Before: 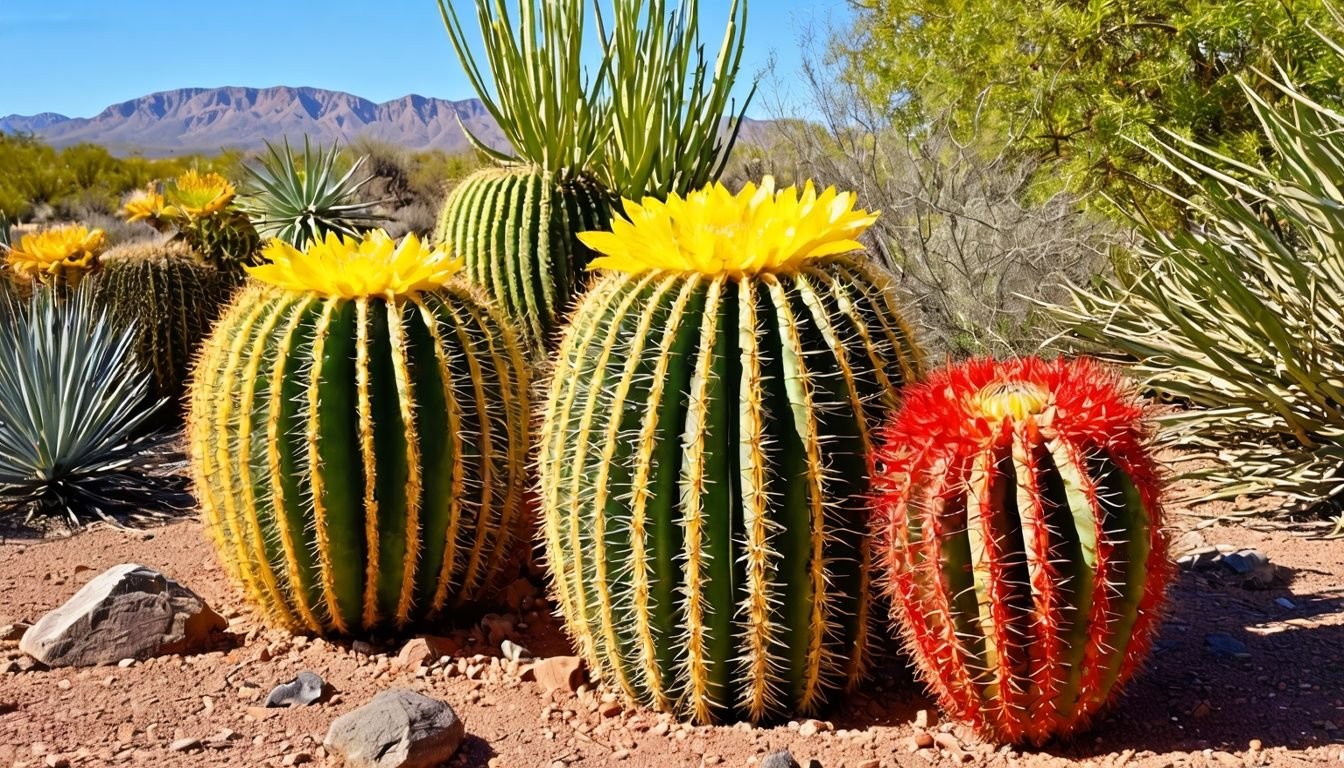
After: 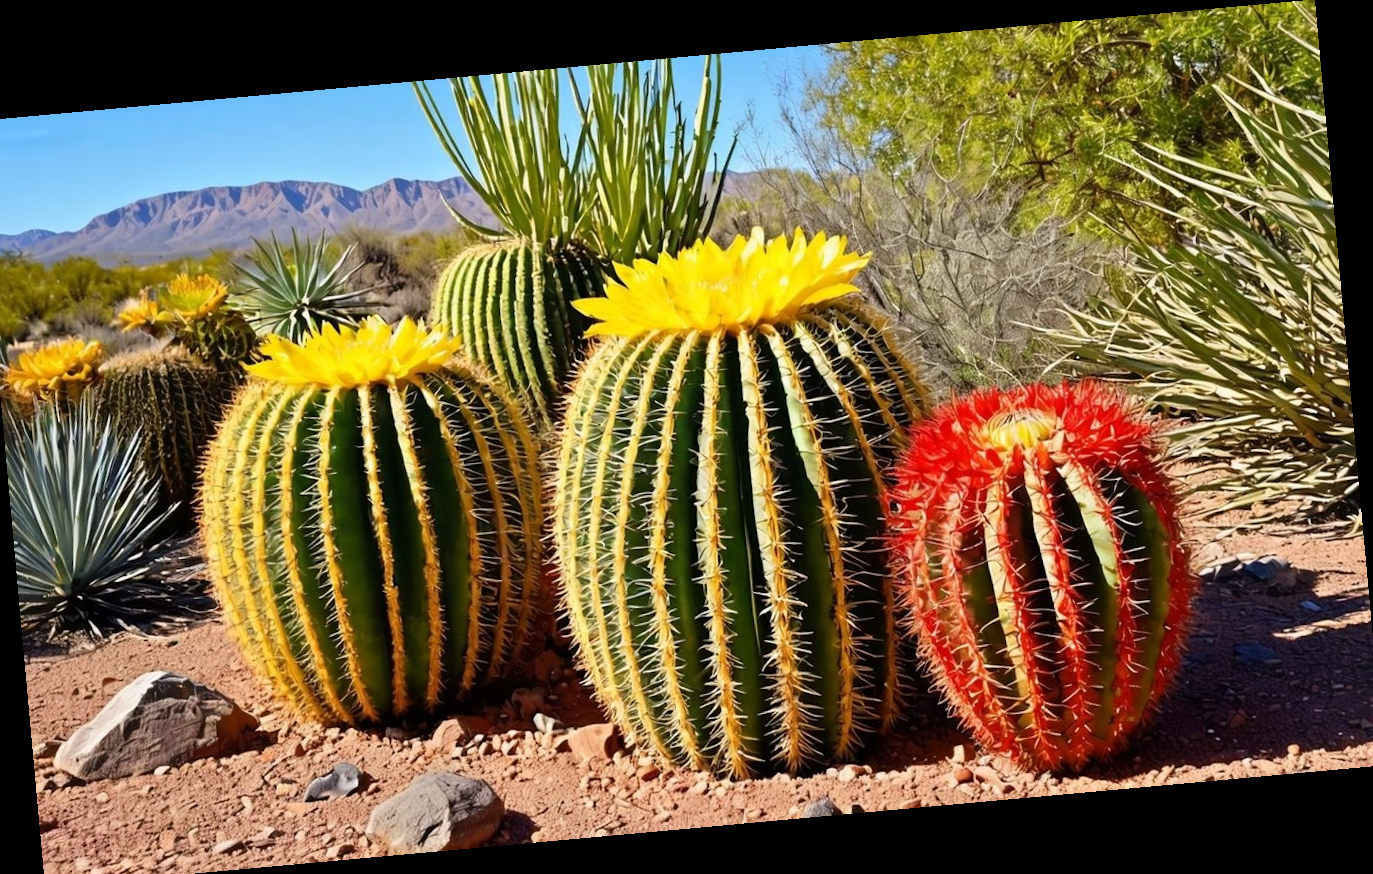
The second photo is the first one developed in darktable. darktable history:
rotate and perspective: rotation -5.2°, automatic cropping off
crop and rotate: left 1.774%, right 0.633%, bottom 1.28%
